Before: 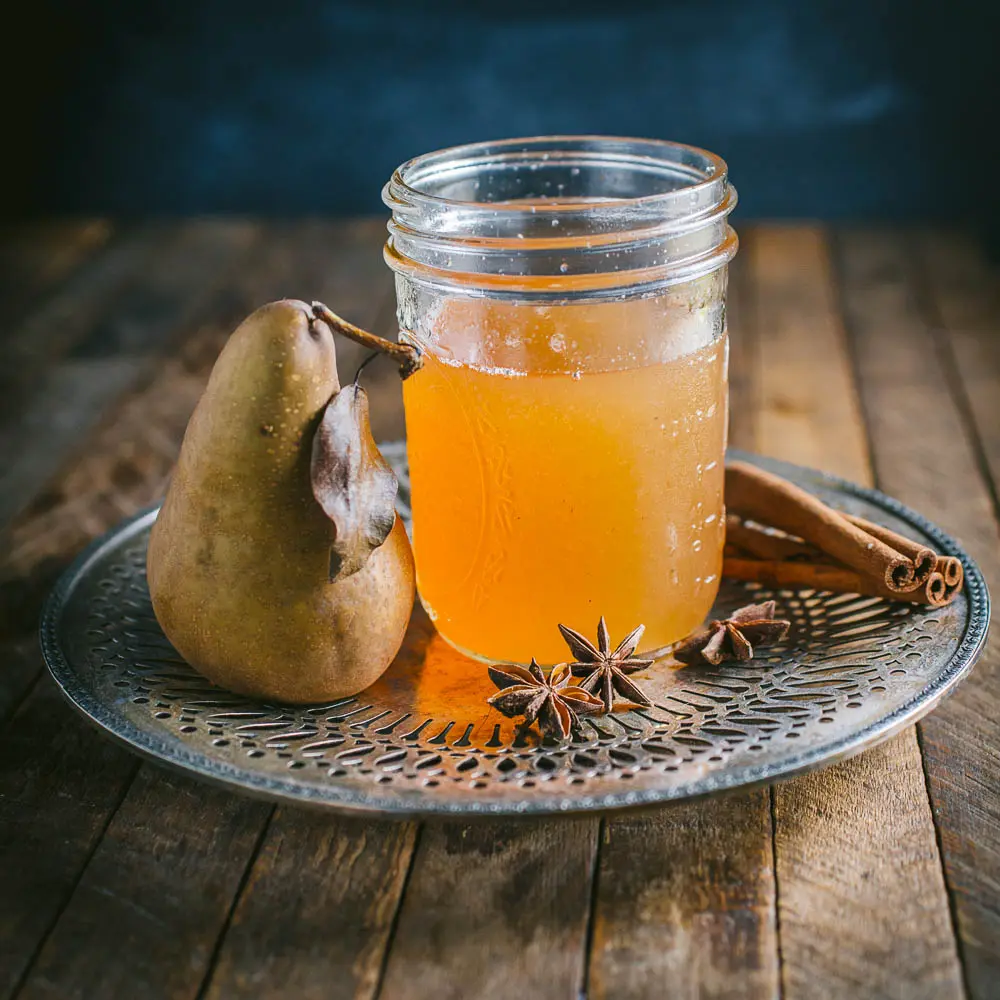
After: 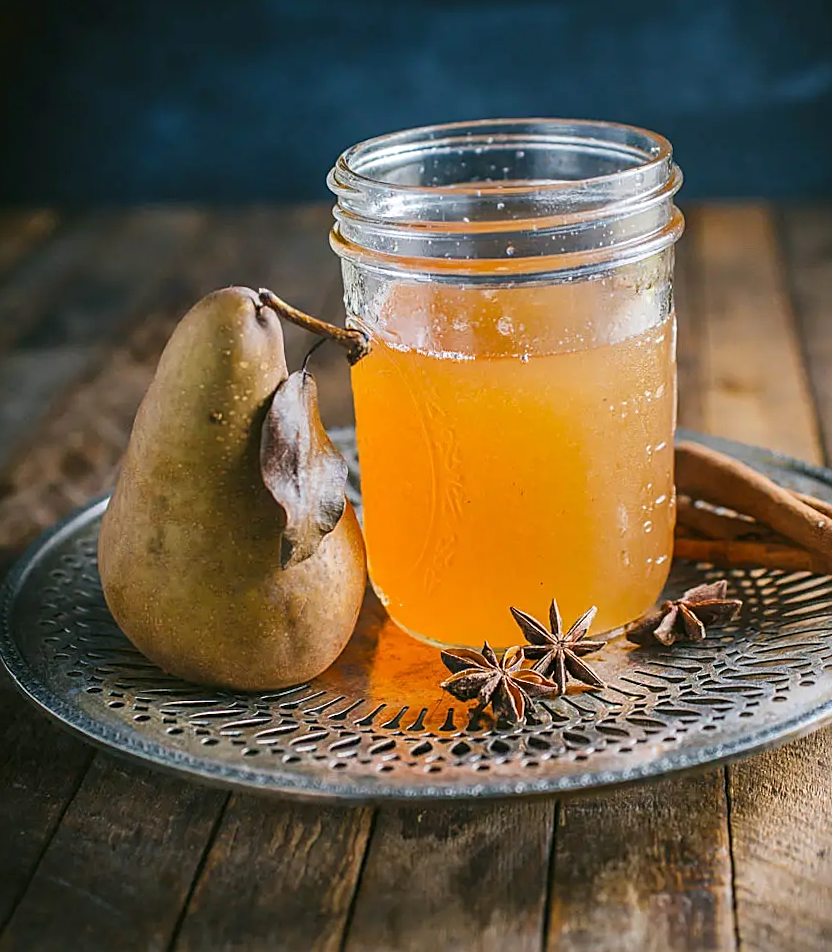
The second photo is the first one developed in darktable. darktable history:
crop and rotate: angle 0.908°, left 4.349%, top 0.877%, right 11.119%, bottom 2.376%
sharpen: on, module defaults
